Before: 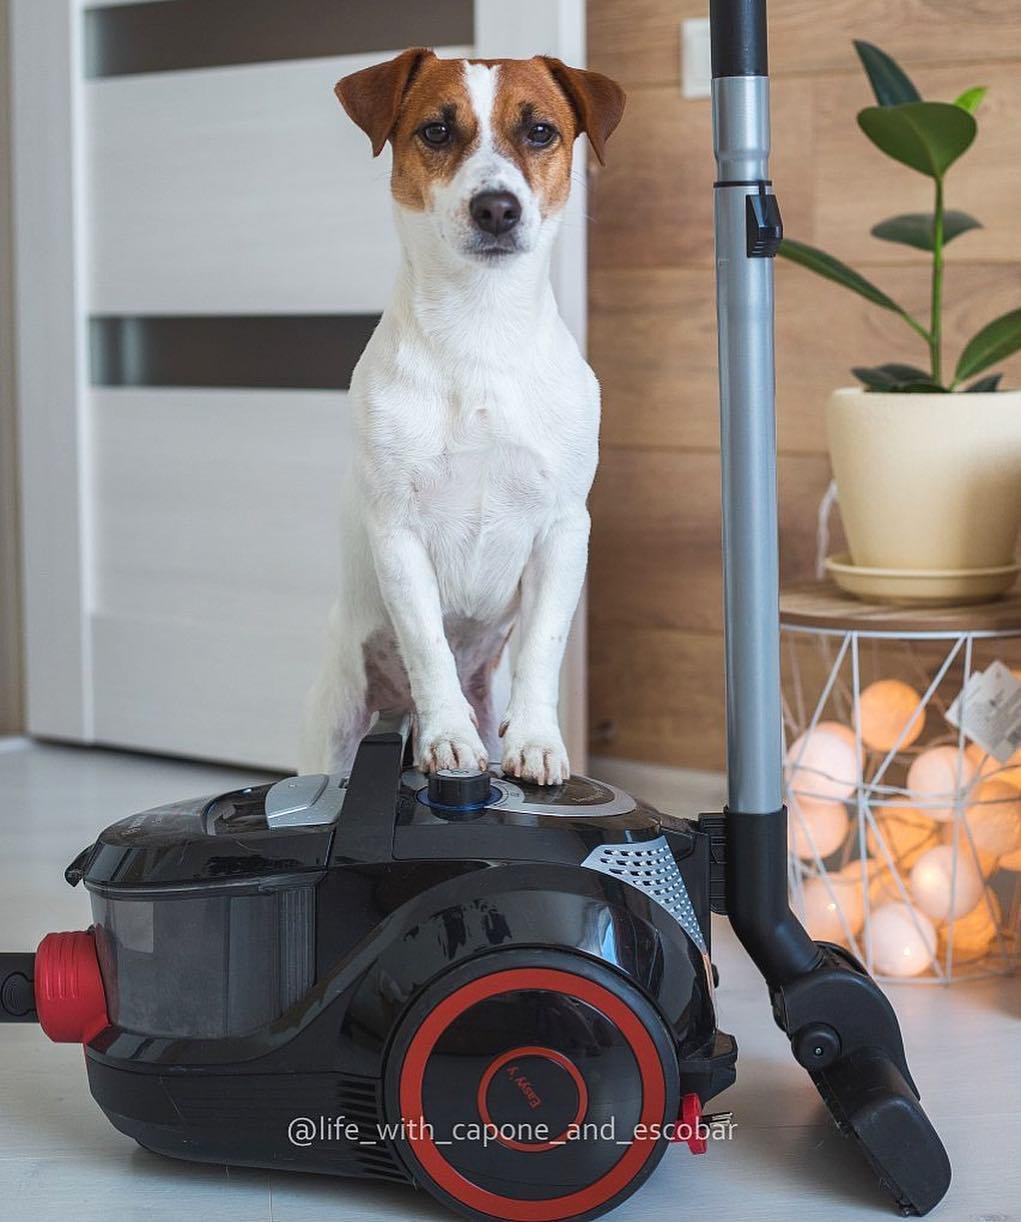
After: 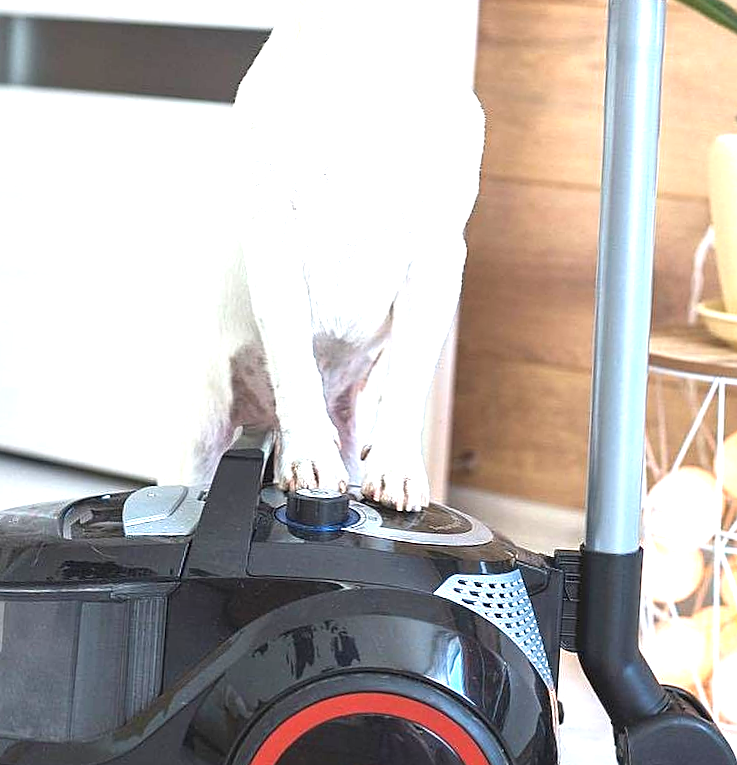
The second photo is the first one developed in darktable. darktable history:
exposure: black level correction 0, exposure 1.373 EV, compensate highlight preservation false
crop and rotate: angle -3.8°, left 9.875%, top 20.501%, right 12.327%, bottom 12.006%
sharpen: radius 1.53, amount 0.364, threshold 1.156
